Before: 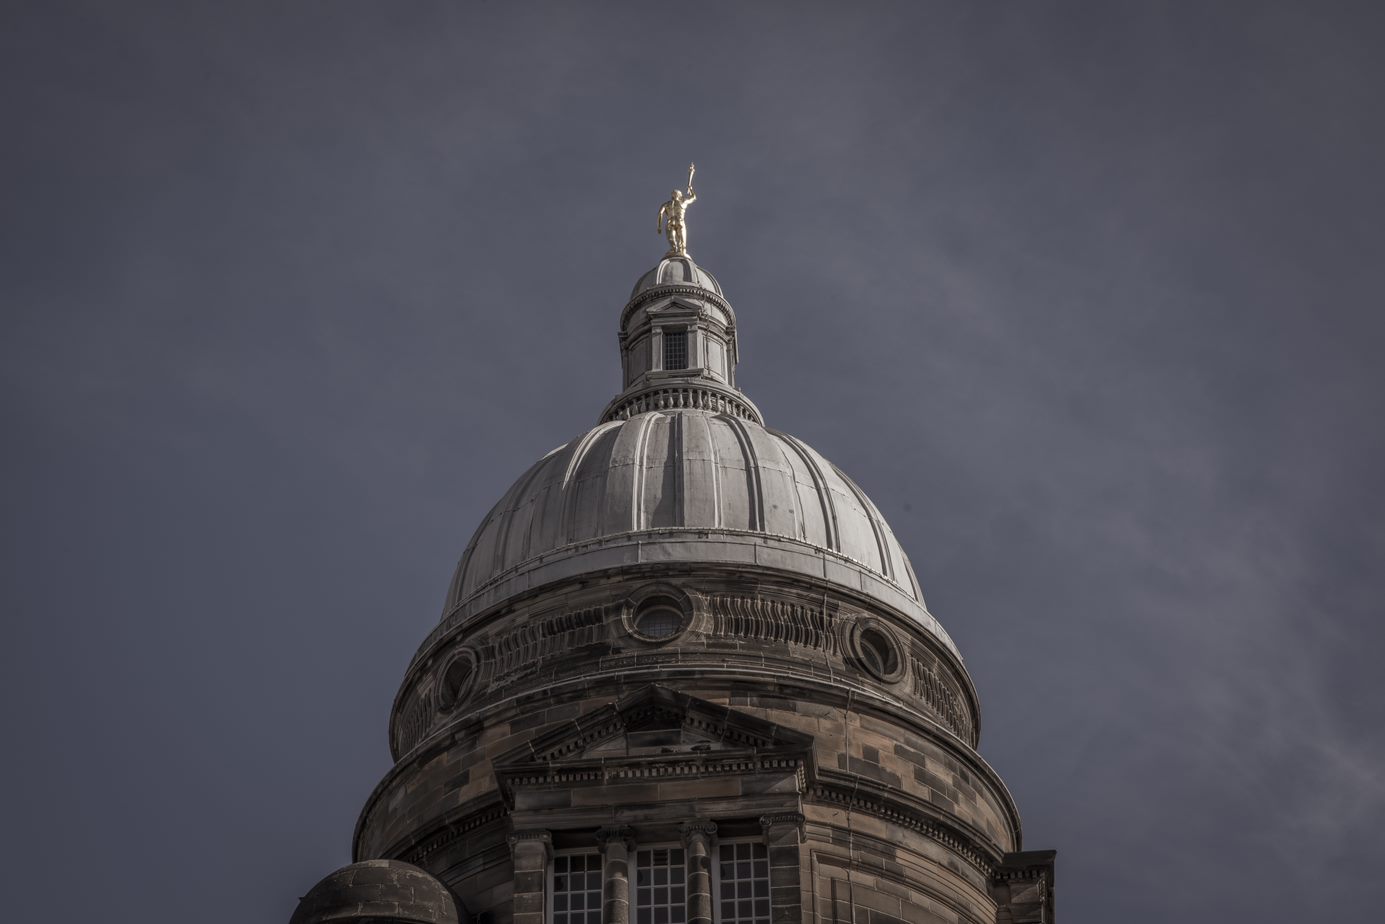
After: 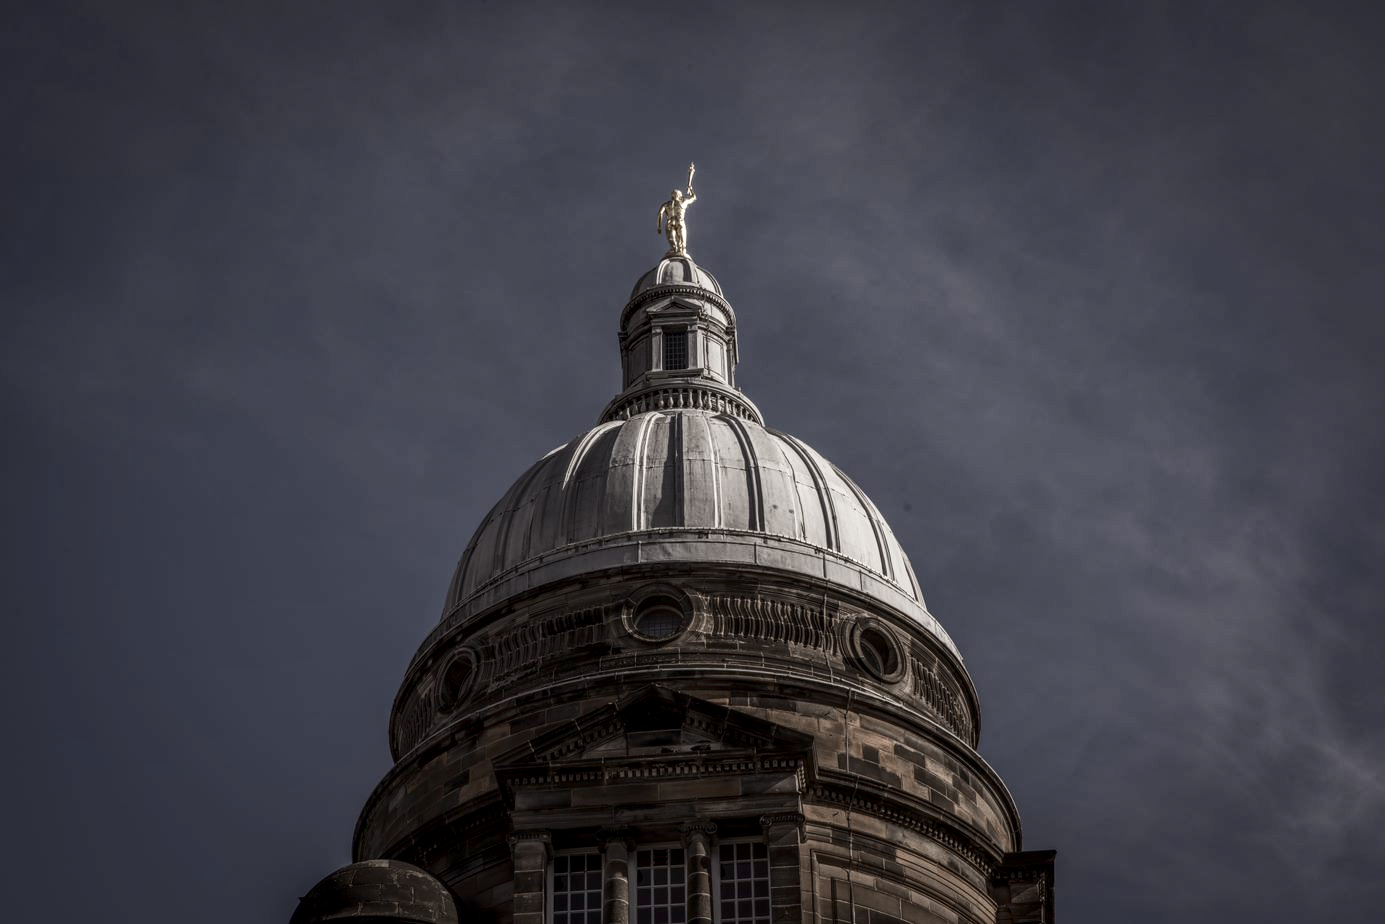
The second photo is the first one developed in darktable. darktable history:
contrast brightness saturation: contrast 0.28
rotate and perspective: crop left 0, crop top 0
local contrast: on, module defaults
